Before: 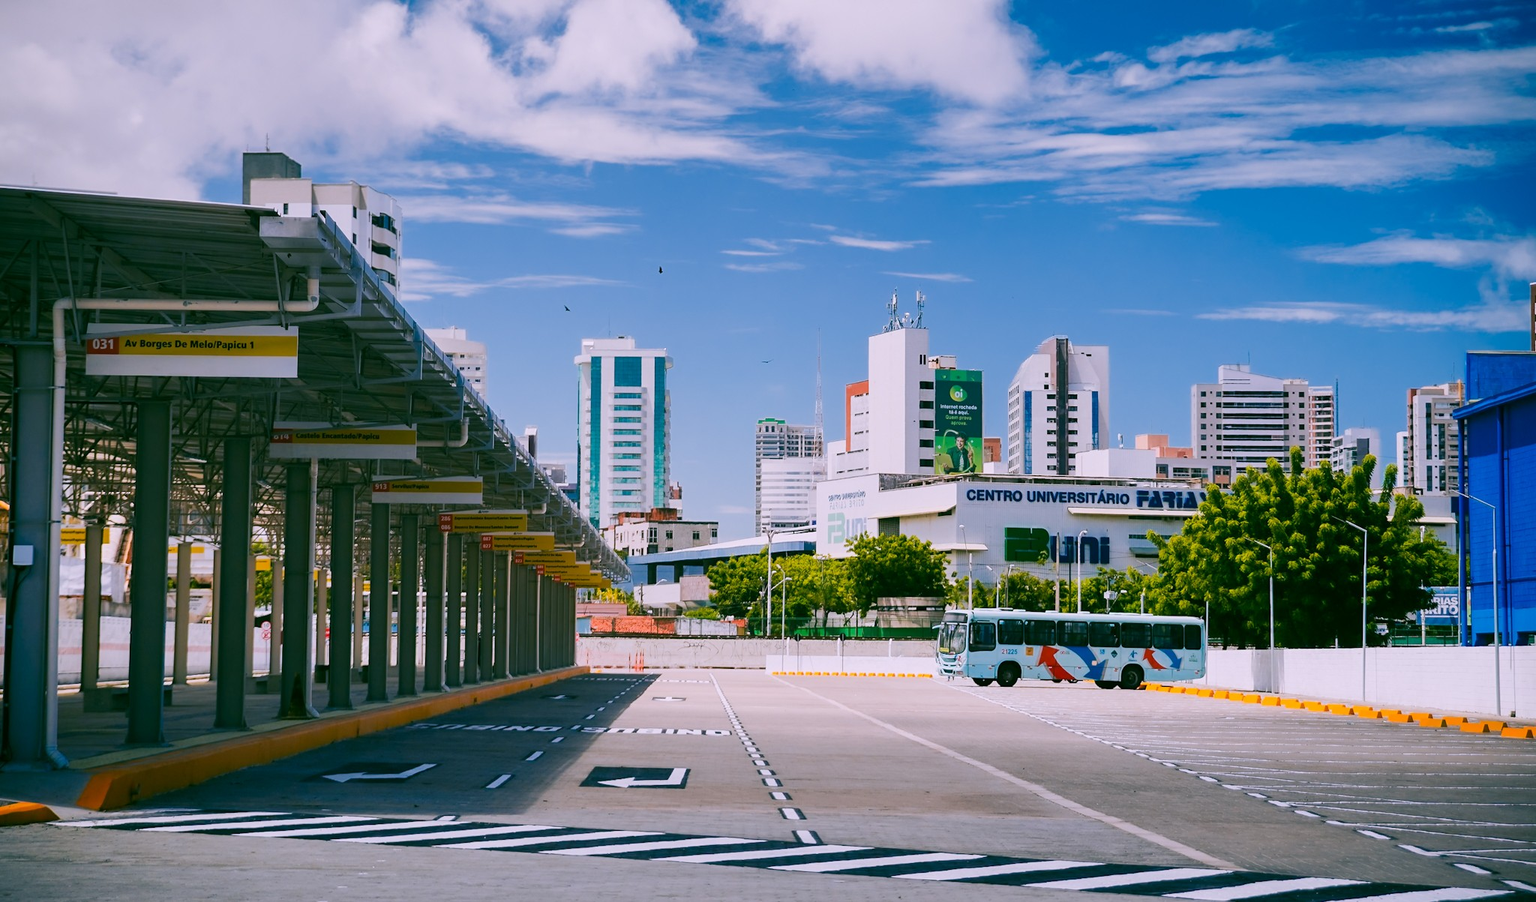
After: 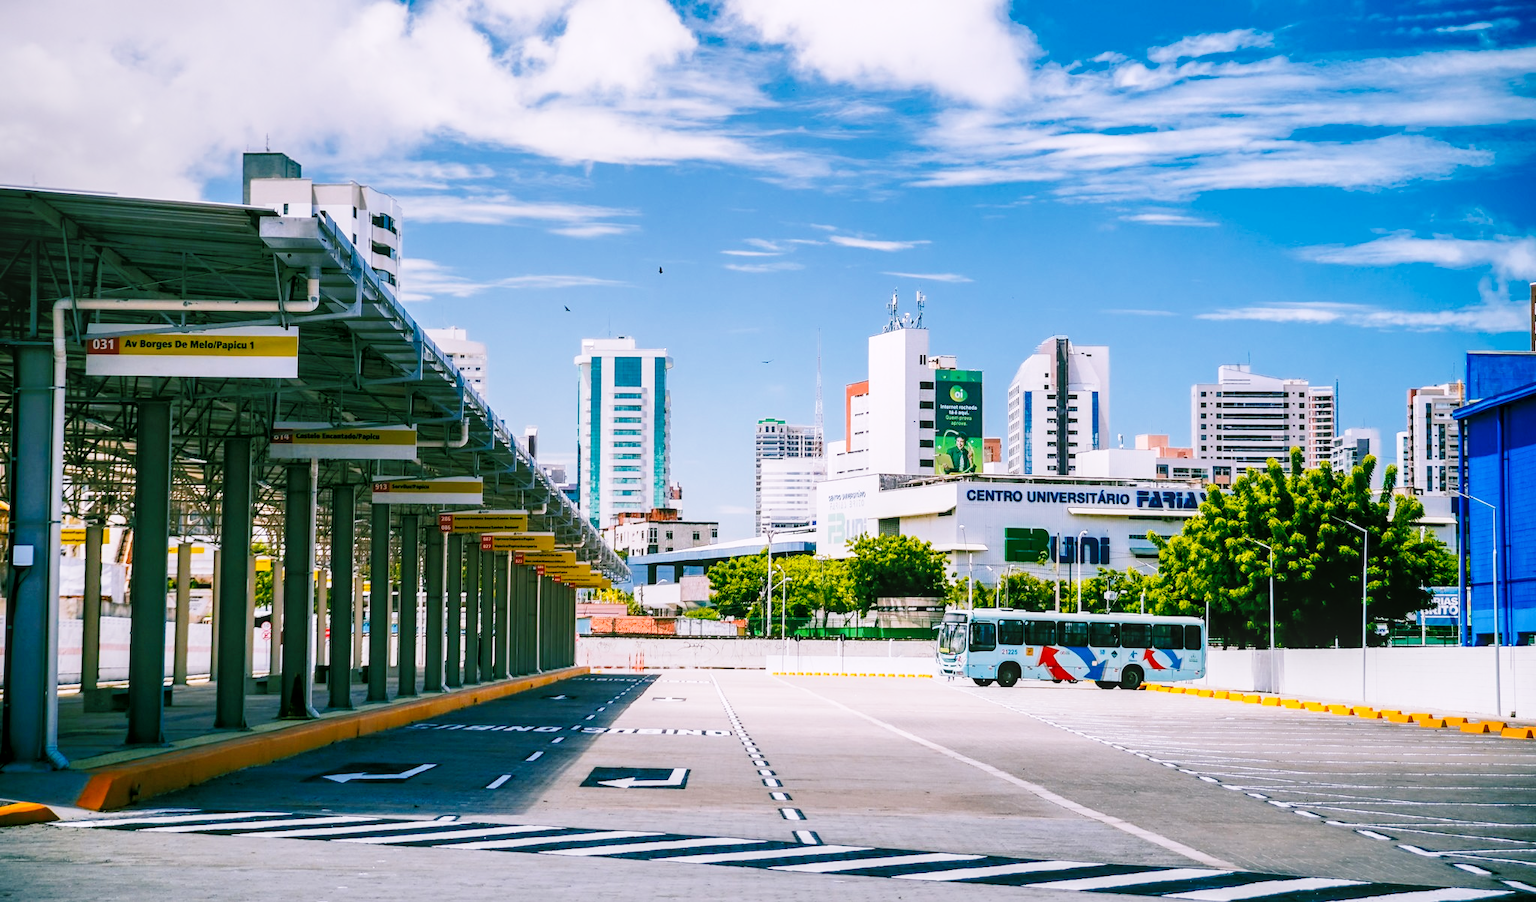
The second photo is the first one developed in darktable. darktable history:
local contrast: on, module defaults
base curve: curves: ch0 [(0, 0) (0.028, 0.03) (0.121, 0.232) (0.46, 0.748) (0.859, 0.968) (1, 1)], preserve colors none
tone equalizer: -8 EV -1.87 EV, -7 EV -1.15 EV, -6 EV -1.59 EV
